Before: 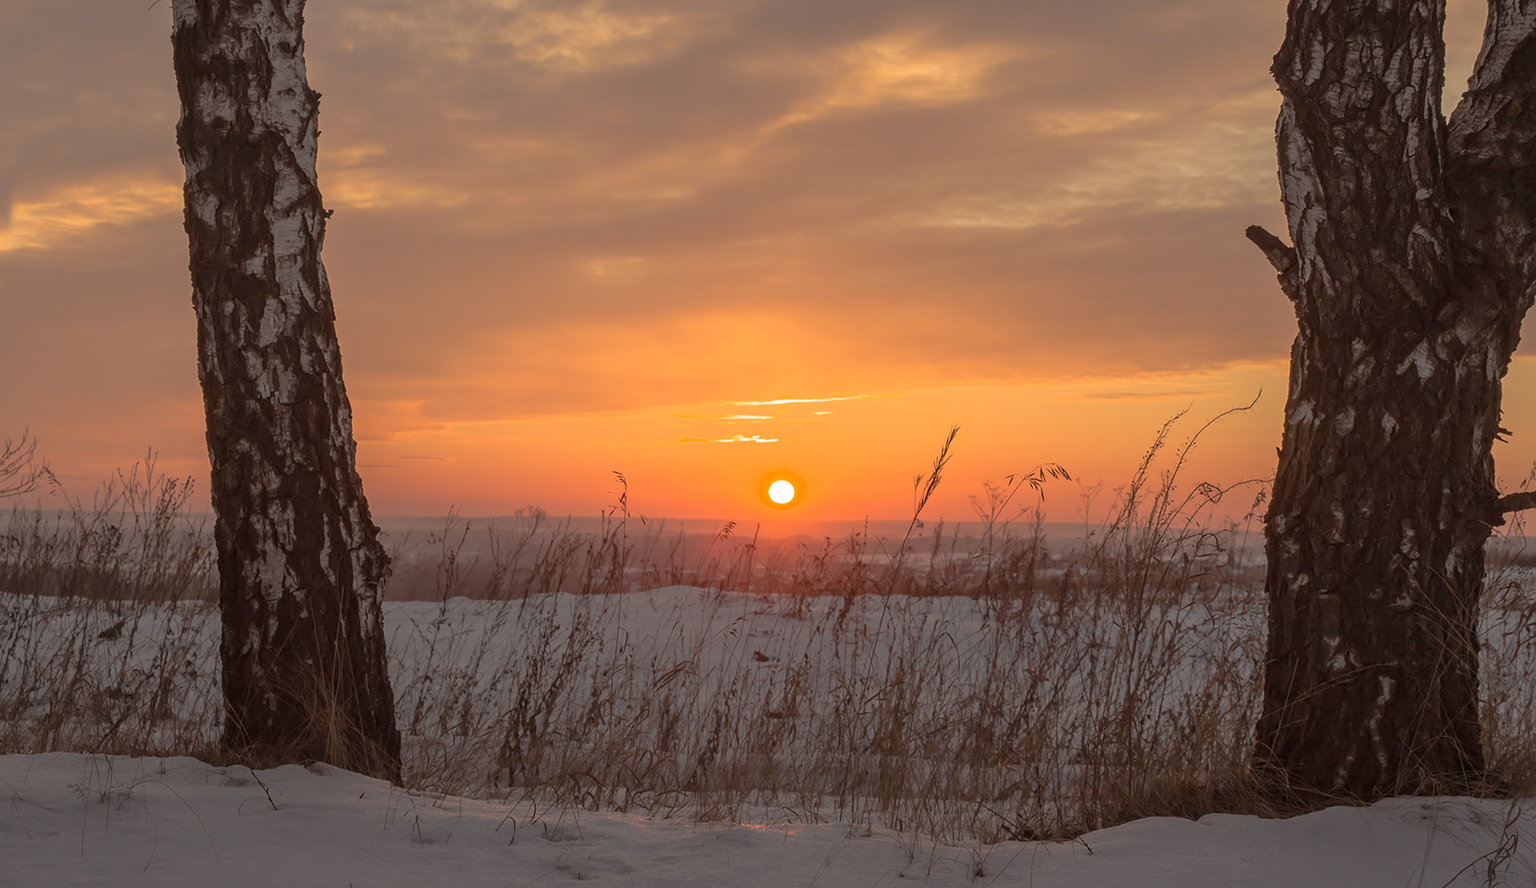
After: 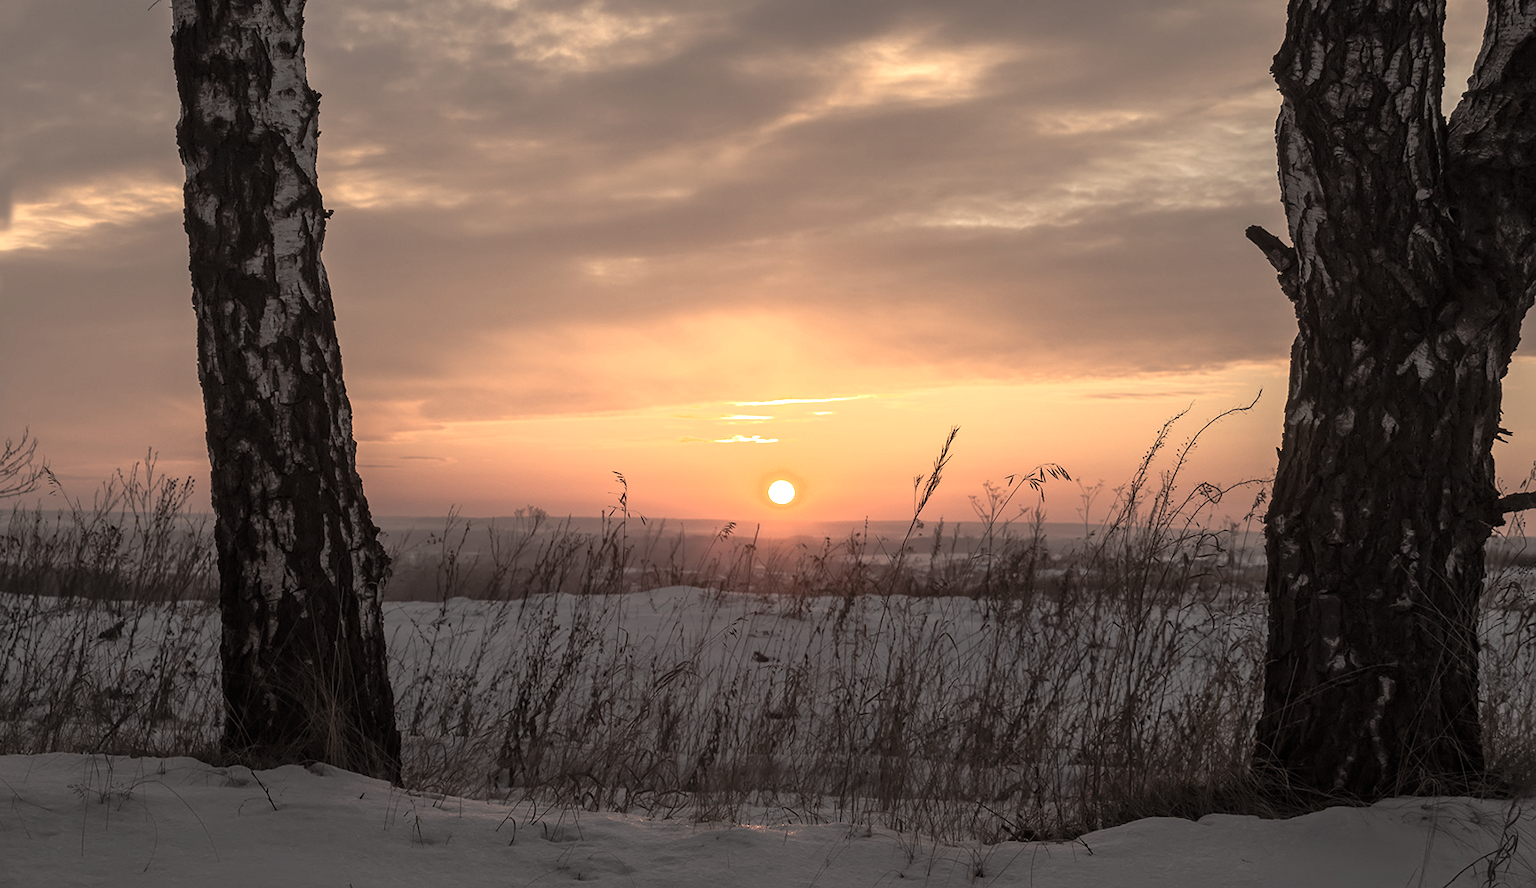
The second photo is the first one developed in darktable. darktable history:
contrast brightness saturation: contrast -0.058, saturation -0.408
levels: levels [0.044, 0.475, 0.791]
